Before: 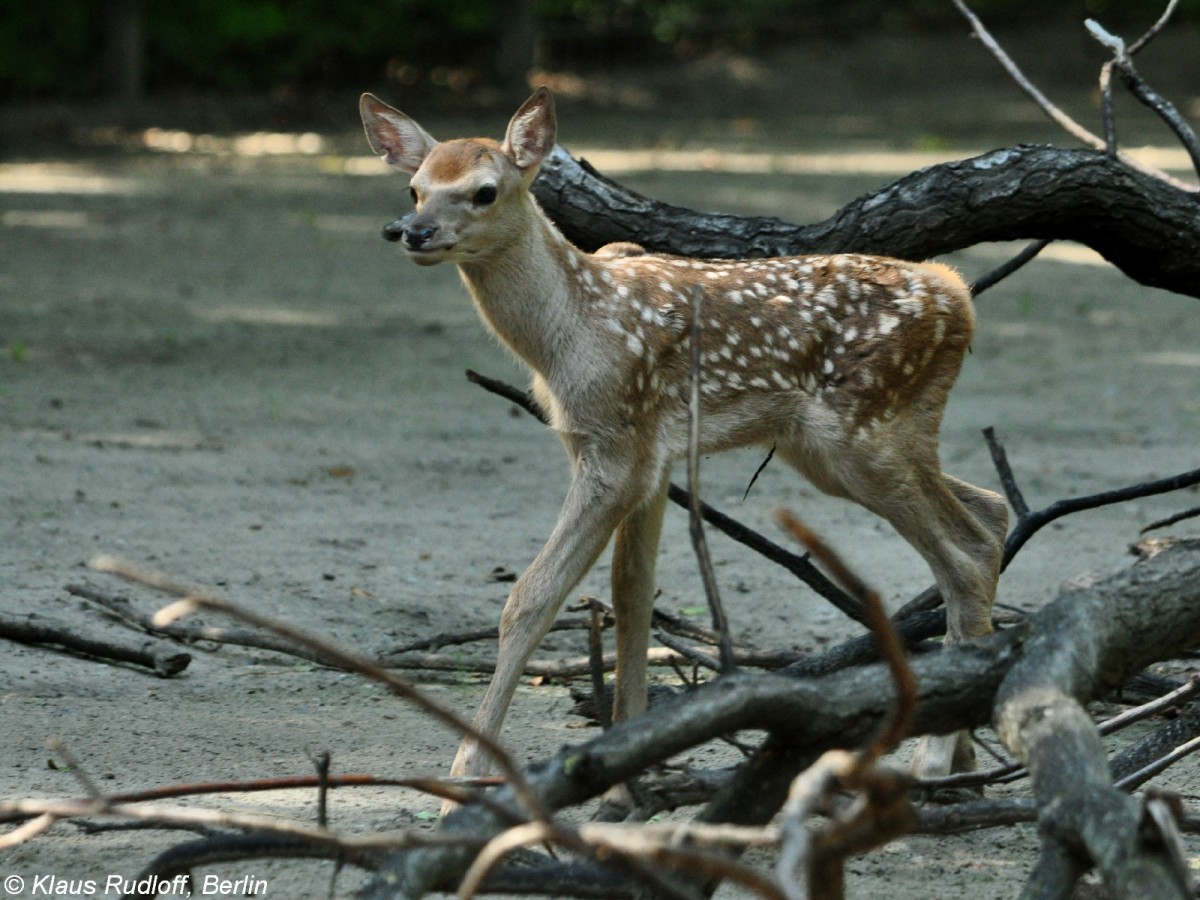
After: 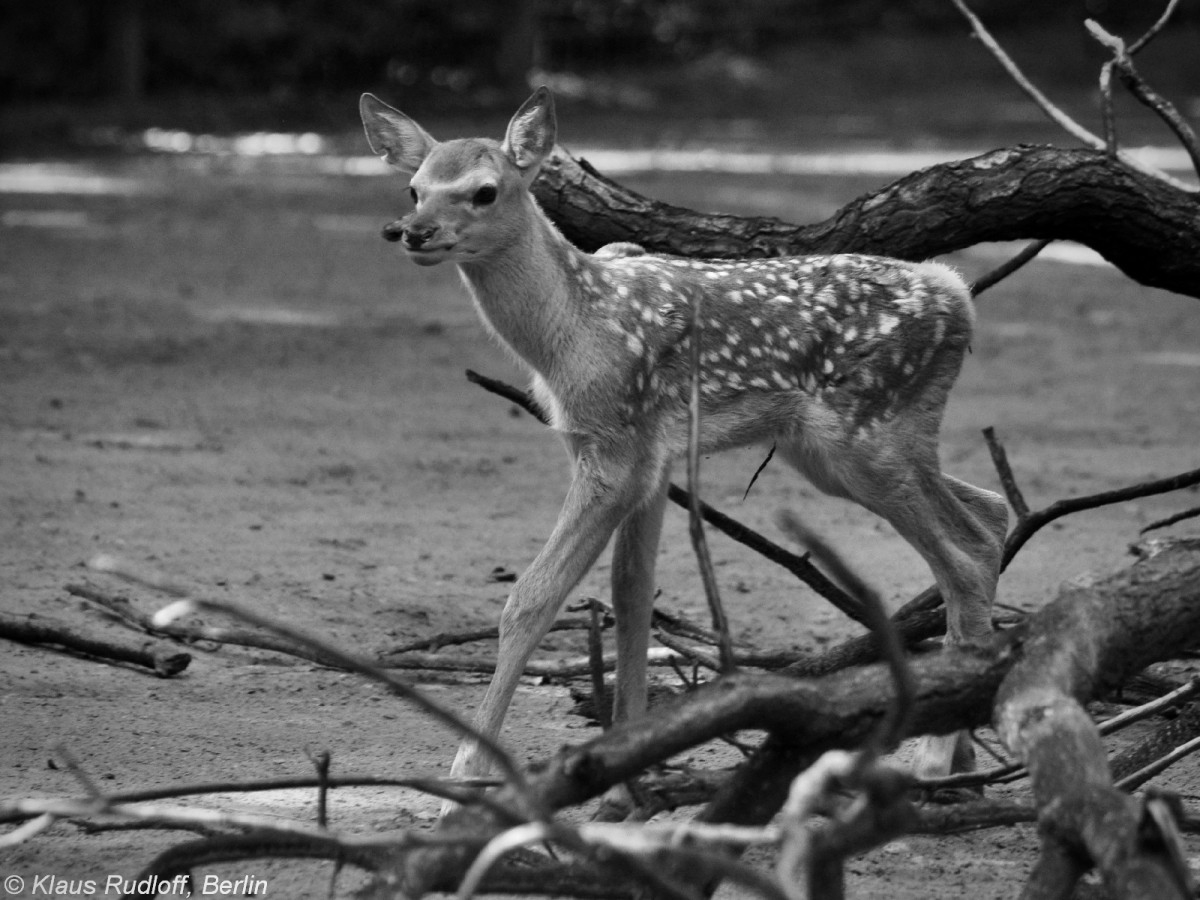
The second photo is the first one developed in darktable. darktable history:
monochrome: on, module defaults
vignetting: unbound false
